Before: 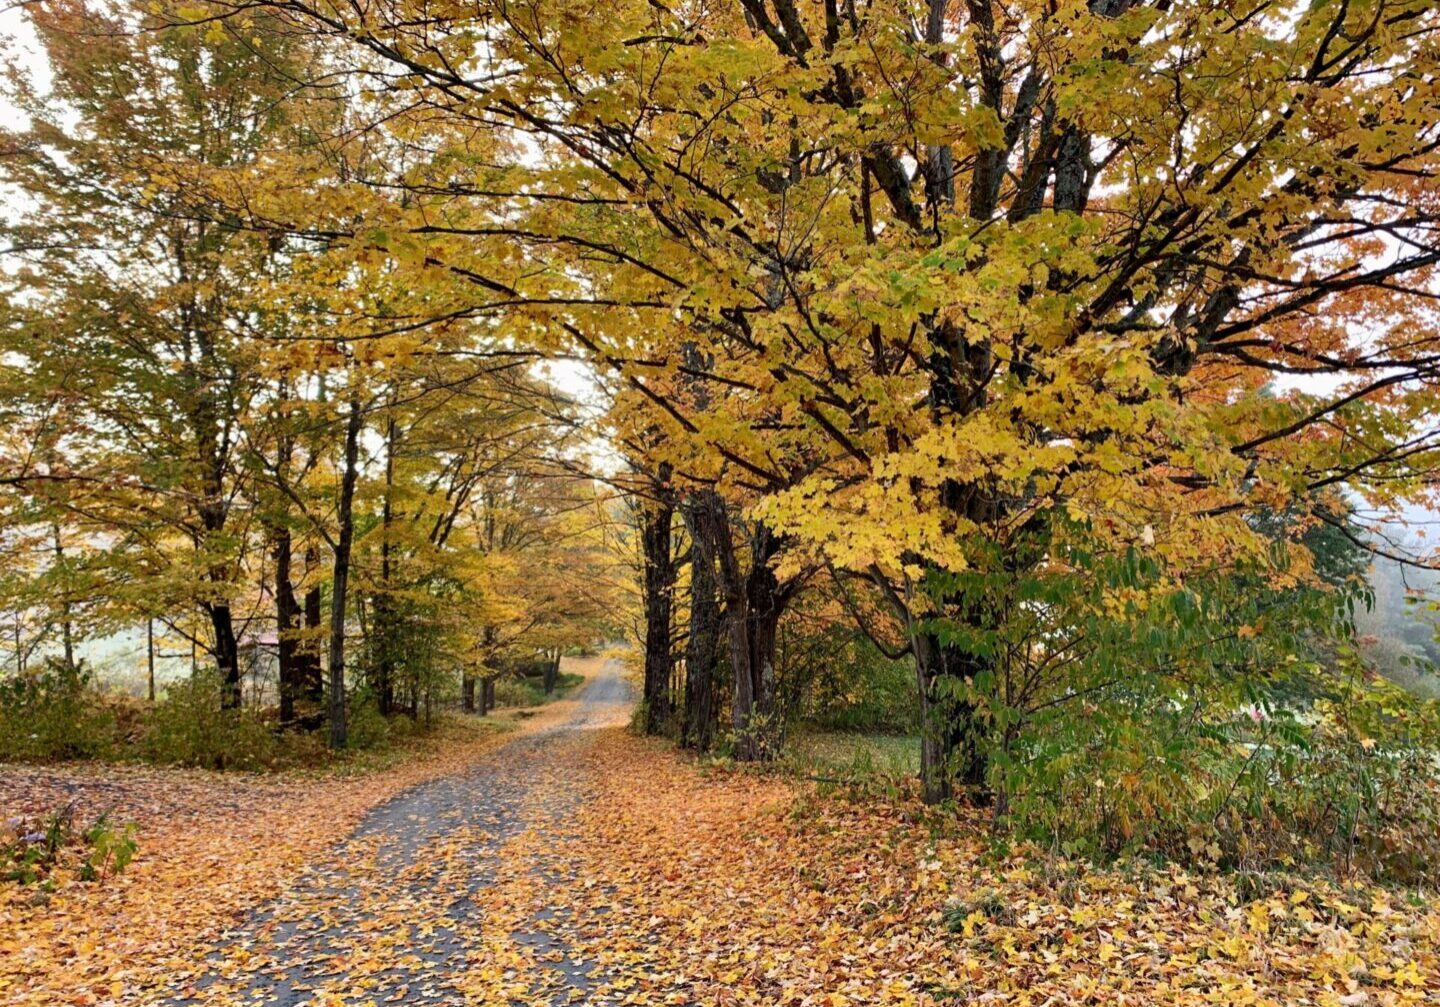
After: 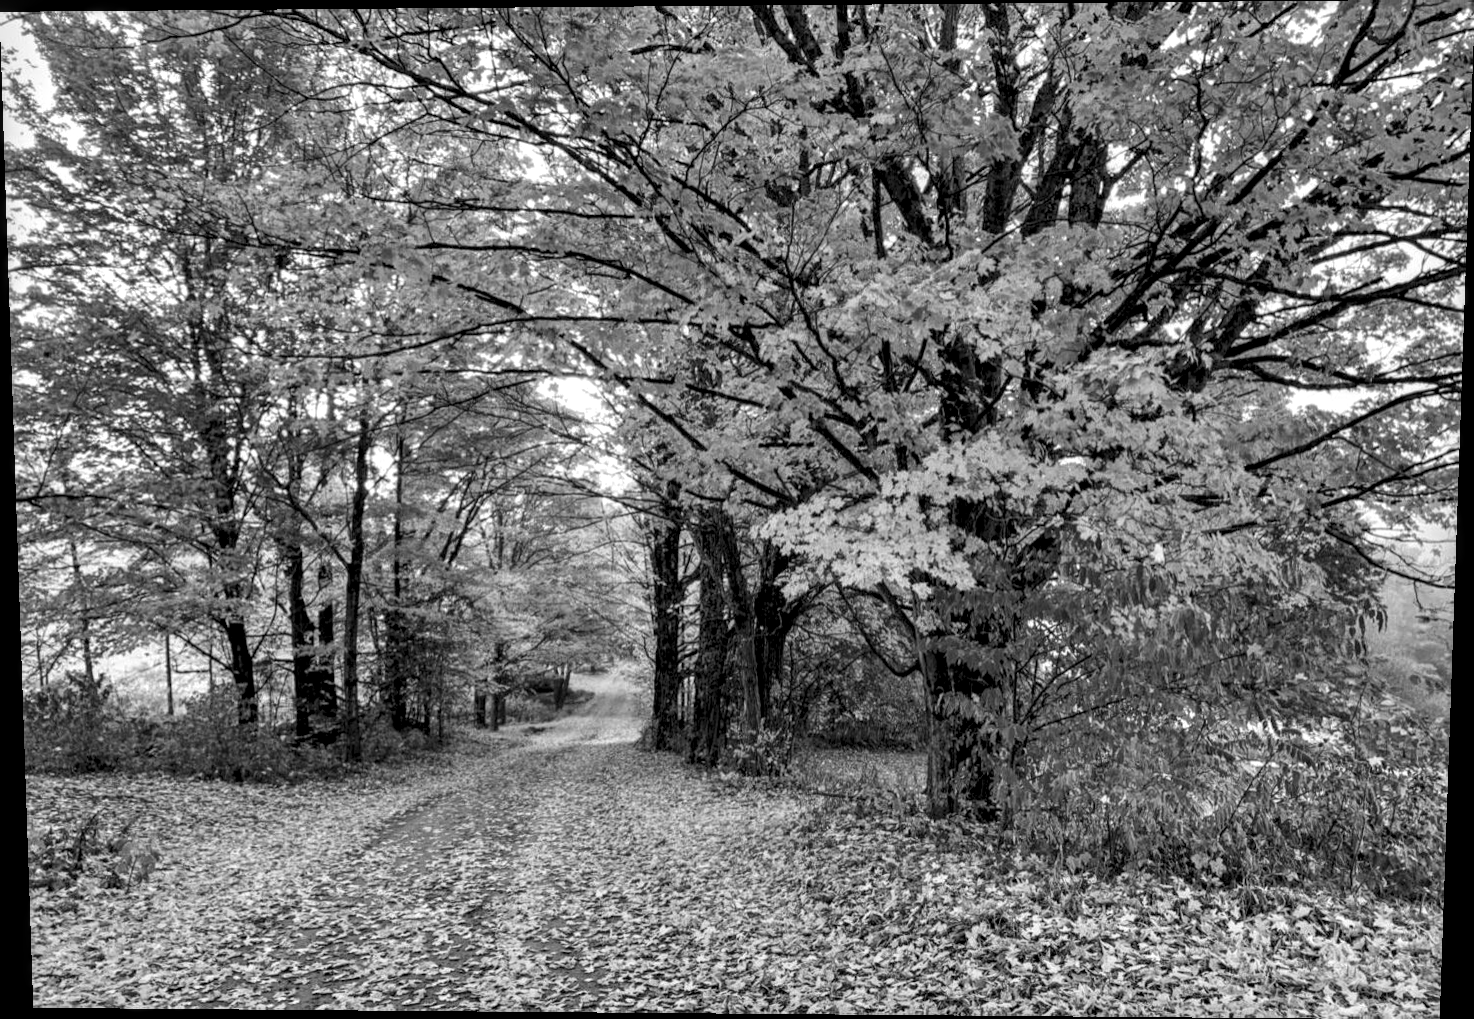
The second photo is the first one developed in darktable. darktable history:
monochrome: on, module defaults
local contrast: detail 142%
rotate and perspective: lens shift (vertical) 0.048, lens shift (horizontal) -0.024, automatic cropping off
